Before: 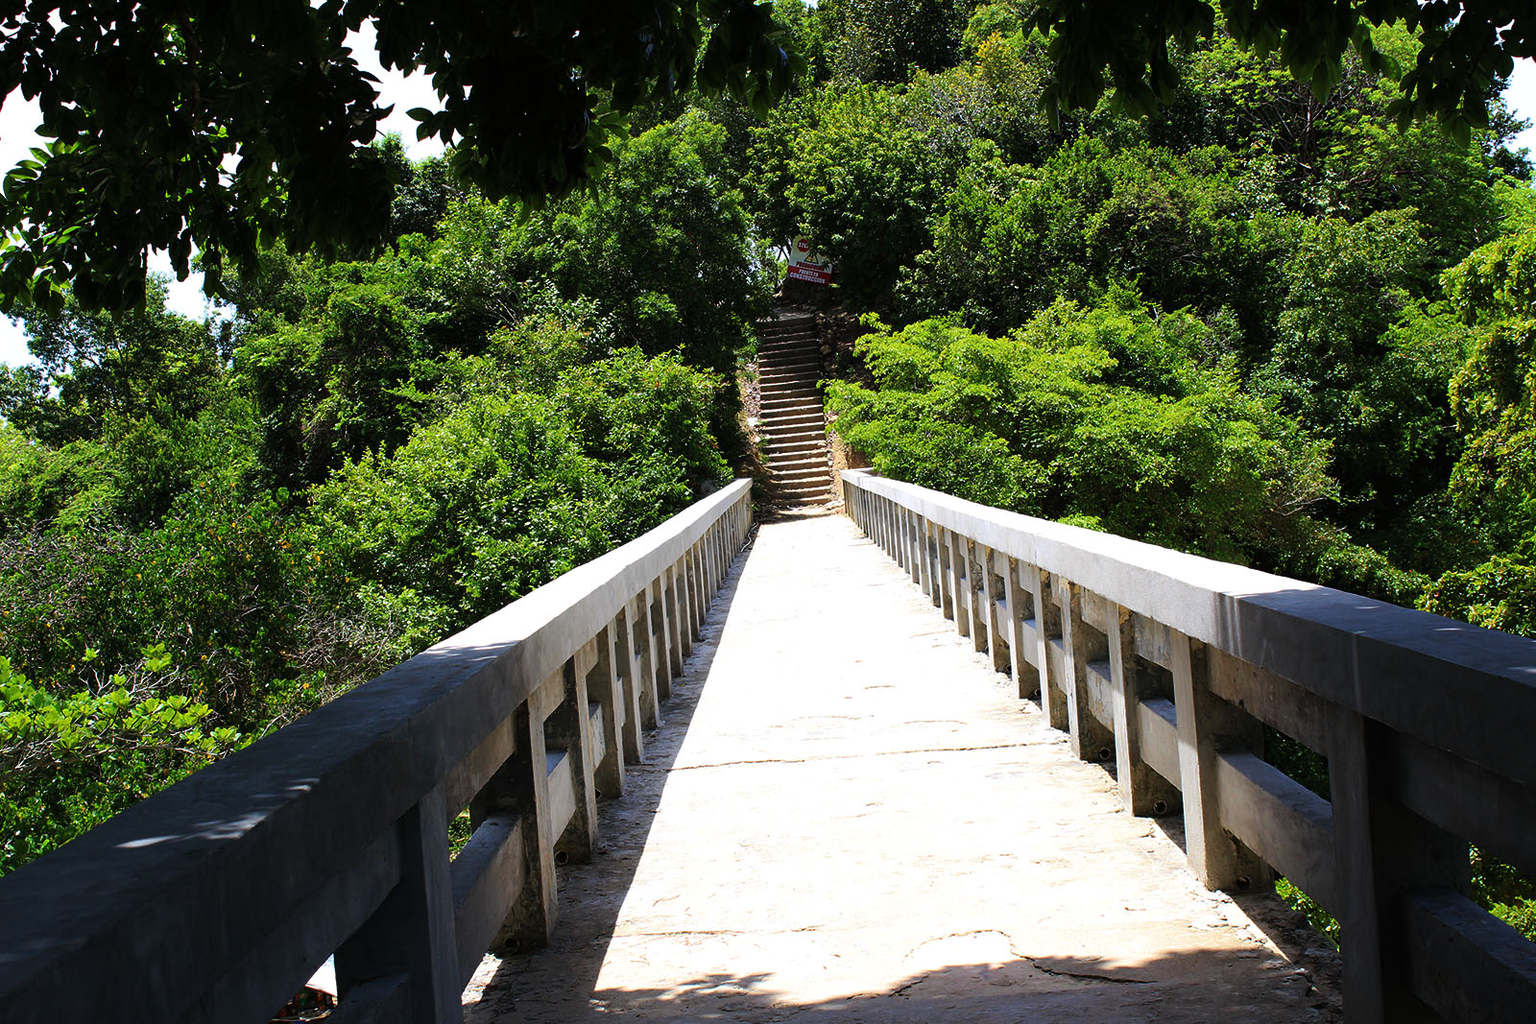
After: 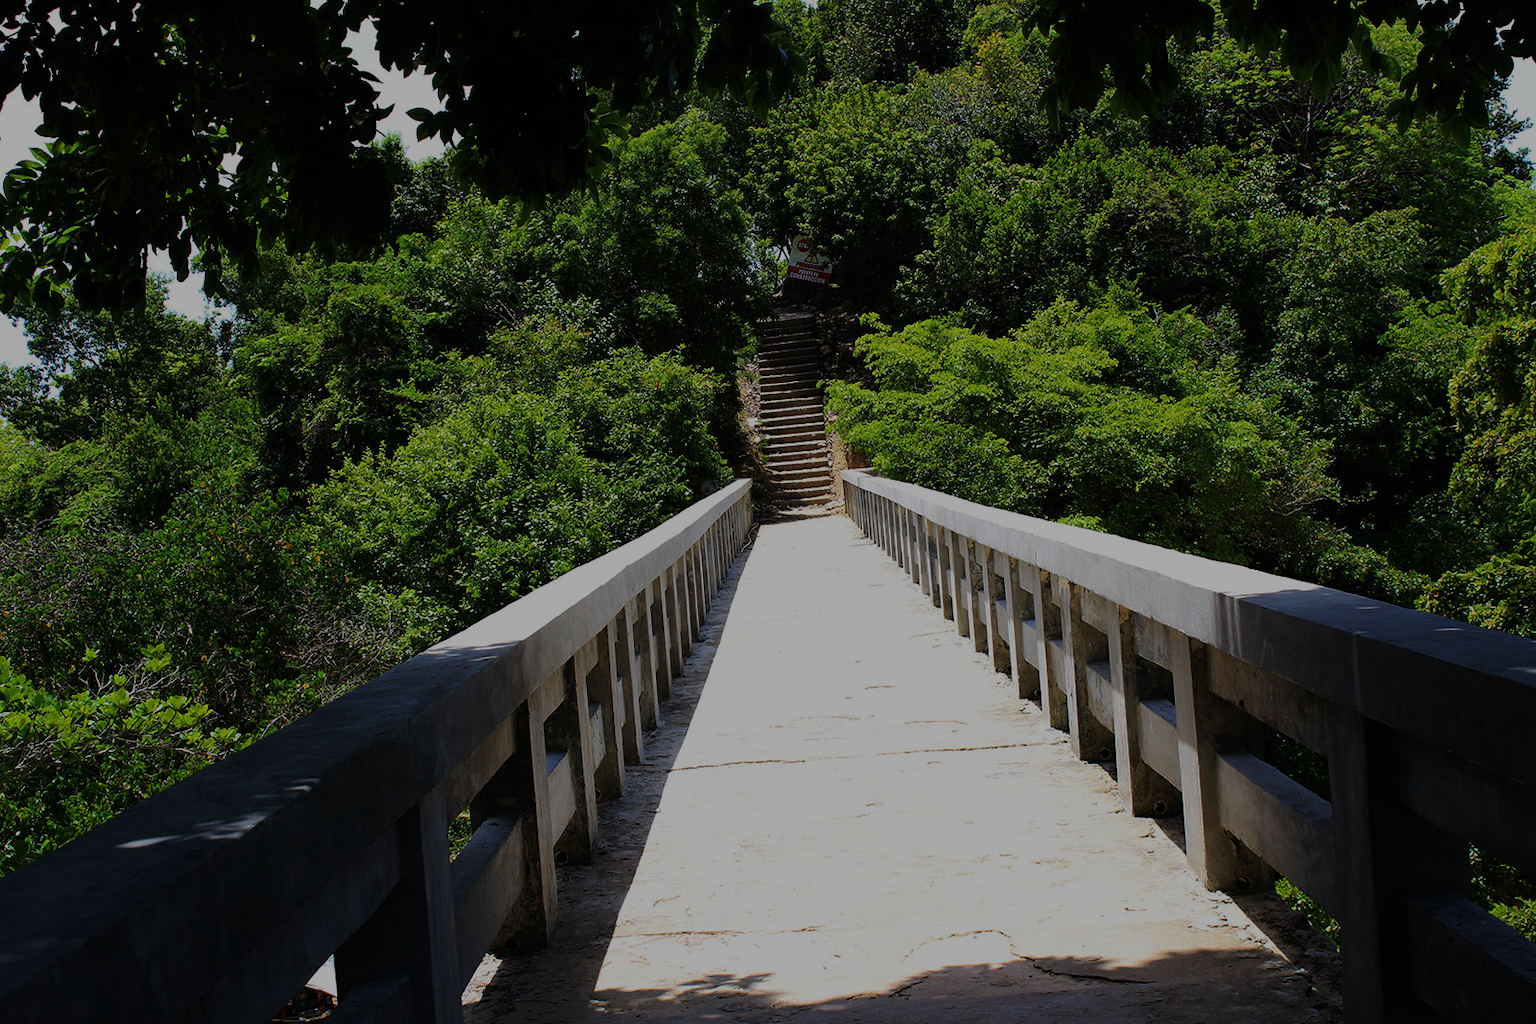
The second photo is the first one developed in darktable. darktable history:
exposure: compensate exposure bias true, compensate highlight preservation false
